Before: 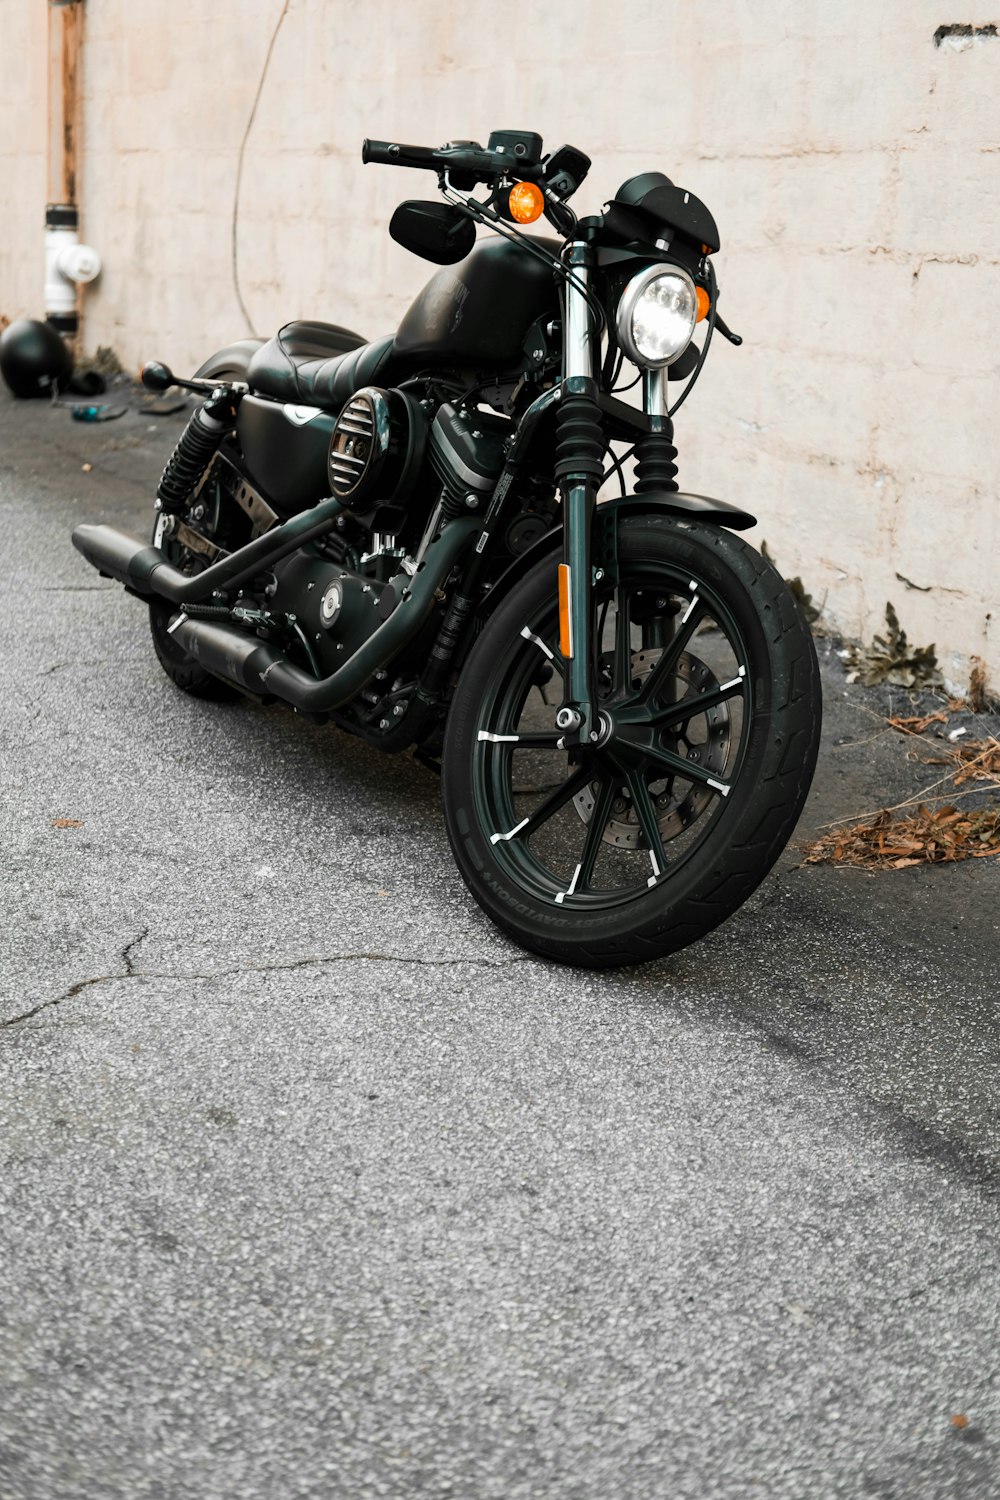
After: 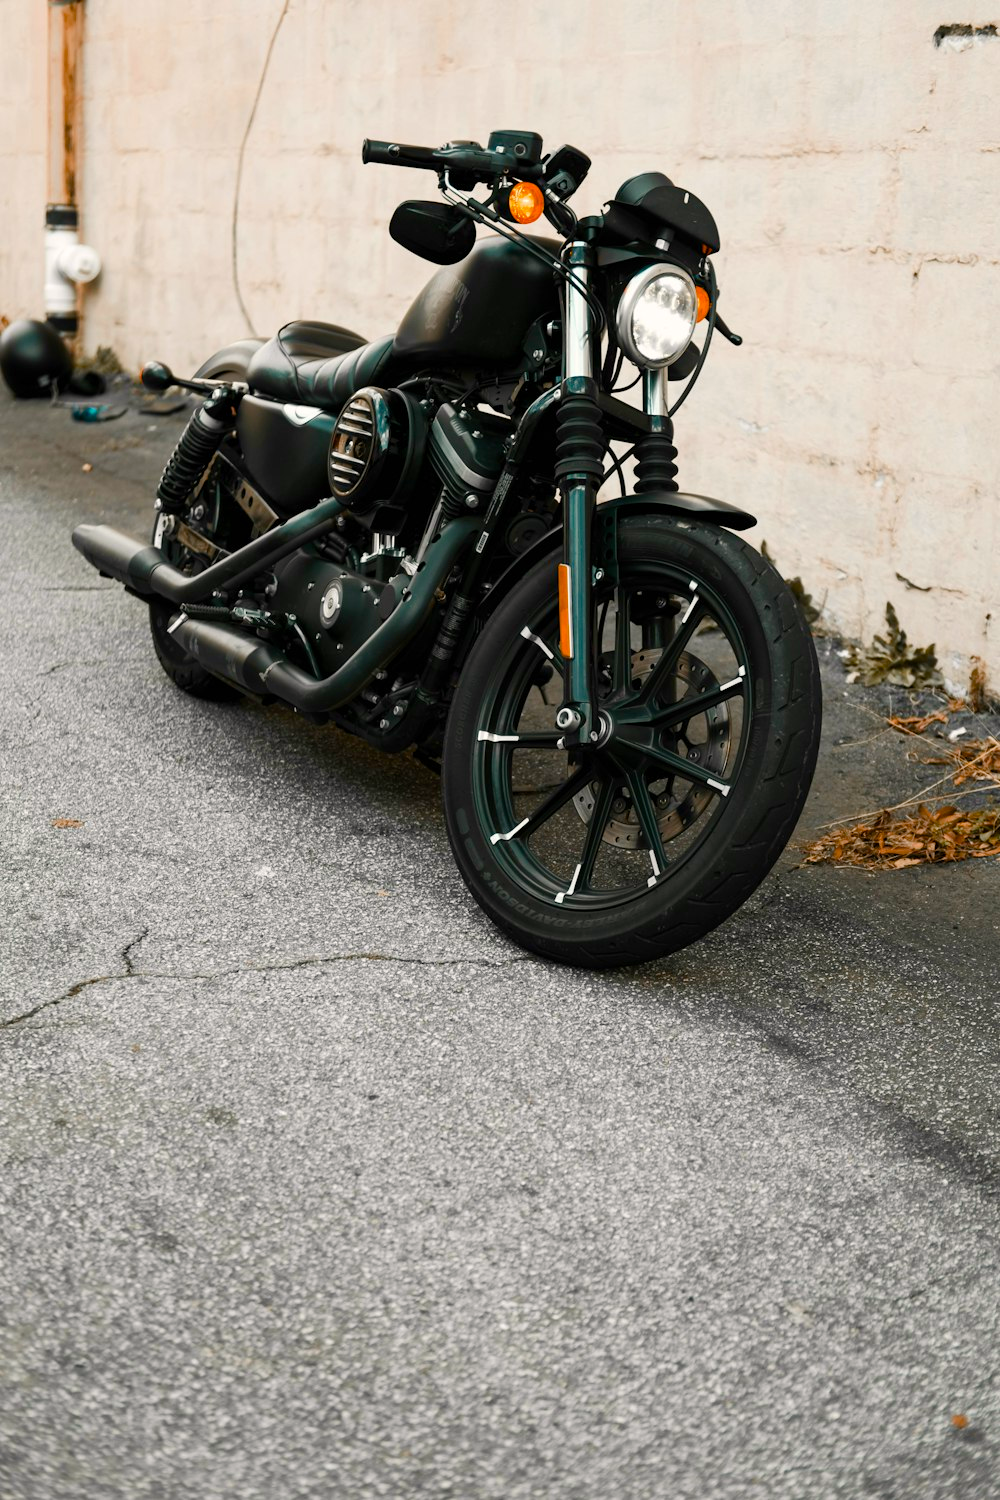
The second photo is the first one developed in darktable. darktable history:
color correction: highlights a* 0.868, highlights b* 2.88, saturation 1.08
color balance rgb: perceptual saturation grading › global saturation 20%, perceptual saturation grading › highlights -25.248%, perceptual saturation grading › shadows 49.775%
